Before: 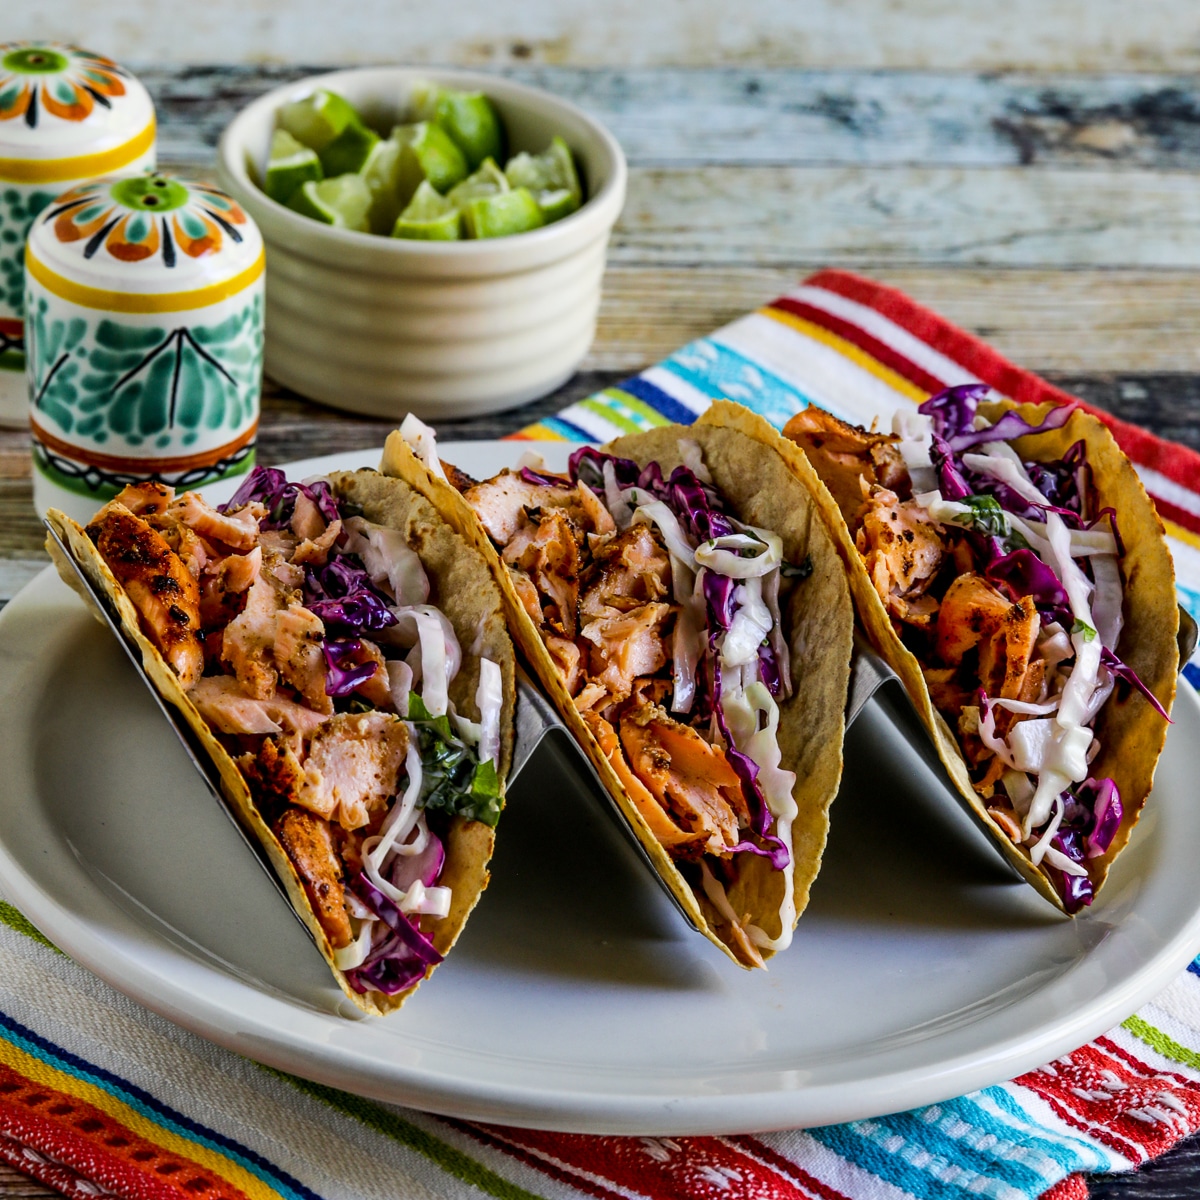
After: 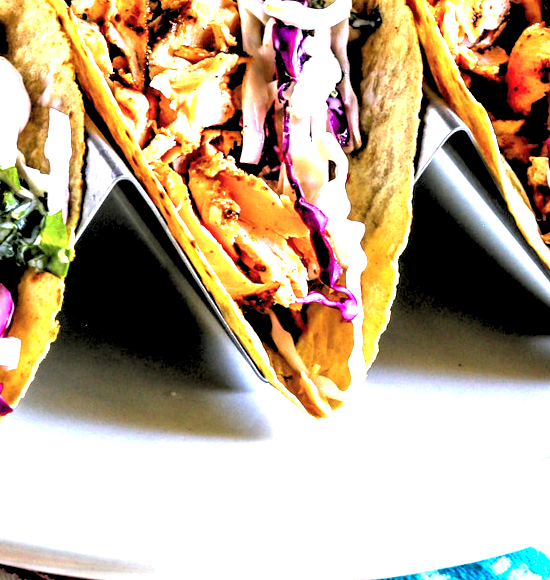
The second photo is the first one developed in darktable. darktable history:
crop: left 35.976%, top 45.819%, right 18.162%, bottom 5.807%
exposure: black level correction 0, exposure 1.741 EV, compensate exposure bias true, compensate highlight preservation false
color calibration: illuminant as shot in camera, x 0.358, y 0.373, temperature 4628.91 K
rgb levels: levels [[0.029, 0.461, 0.922], [0, 0.5, 1], [0, 0.5, 1]]
